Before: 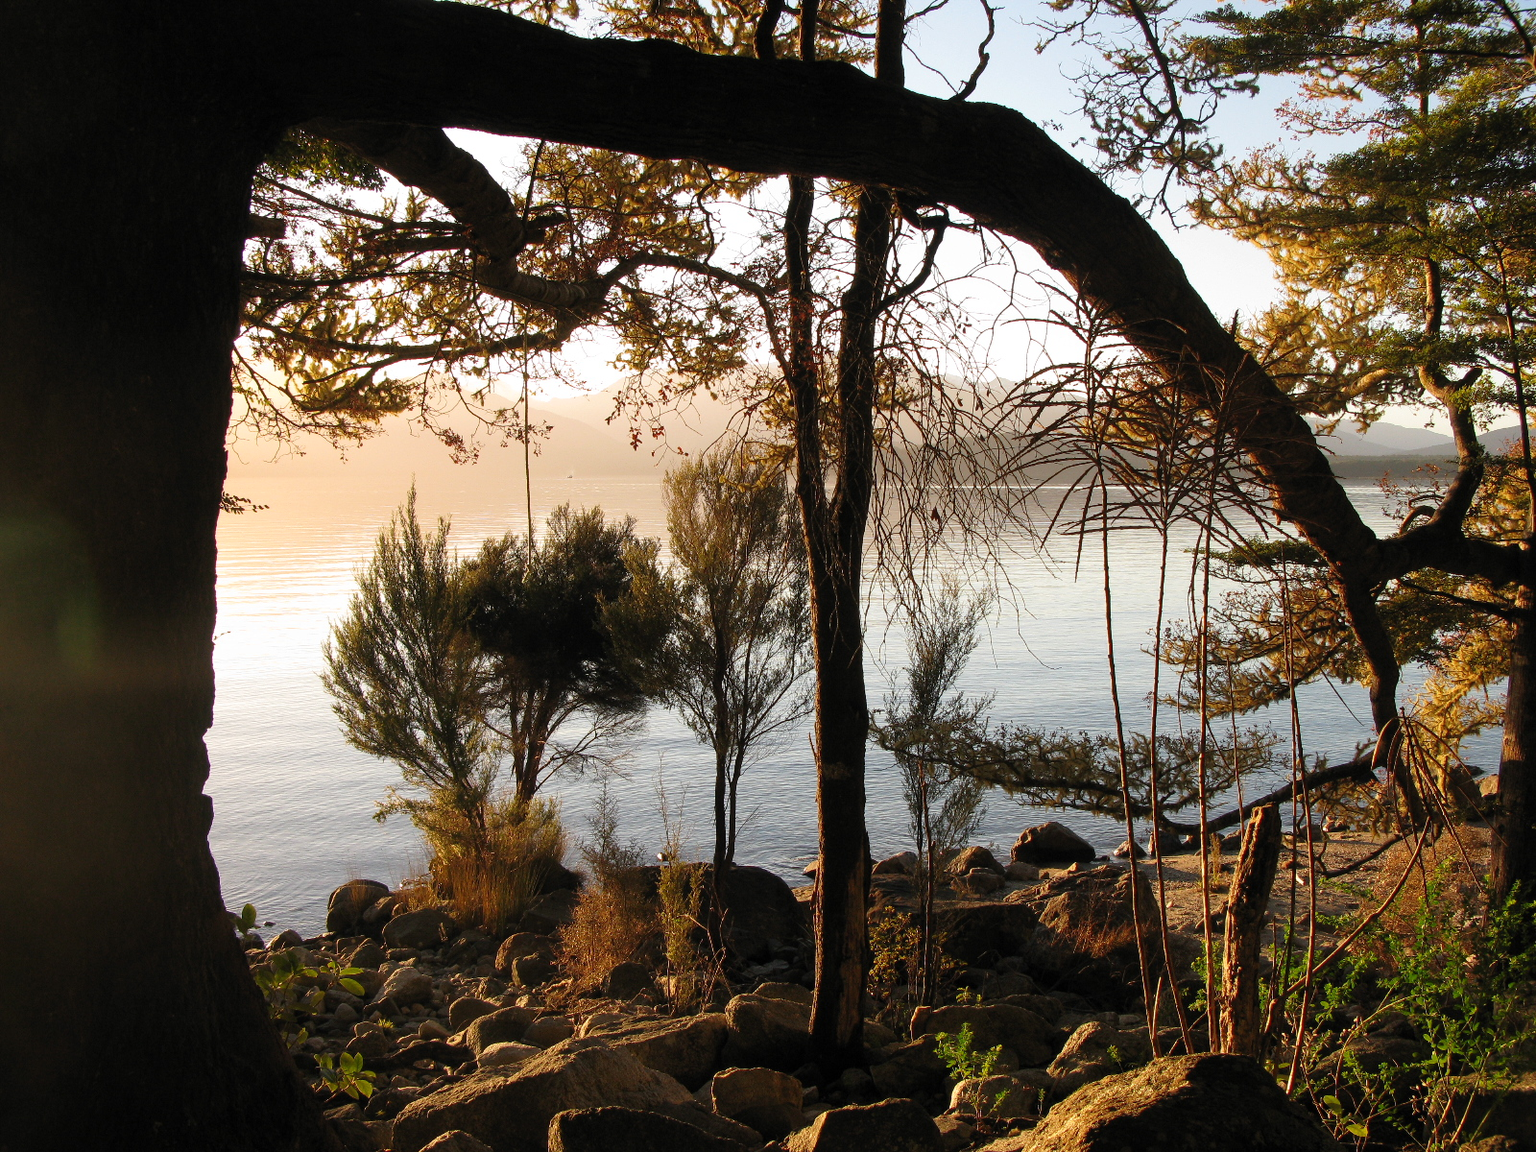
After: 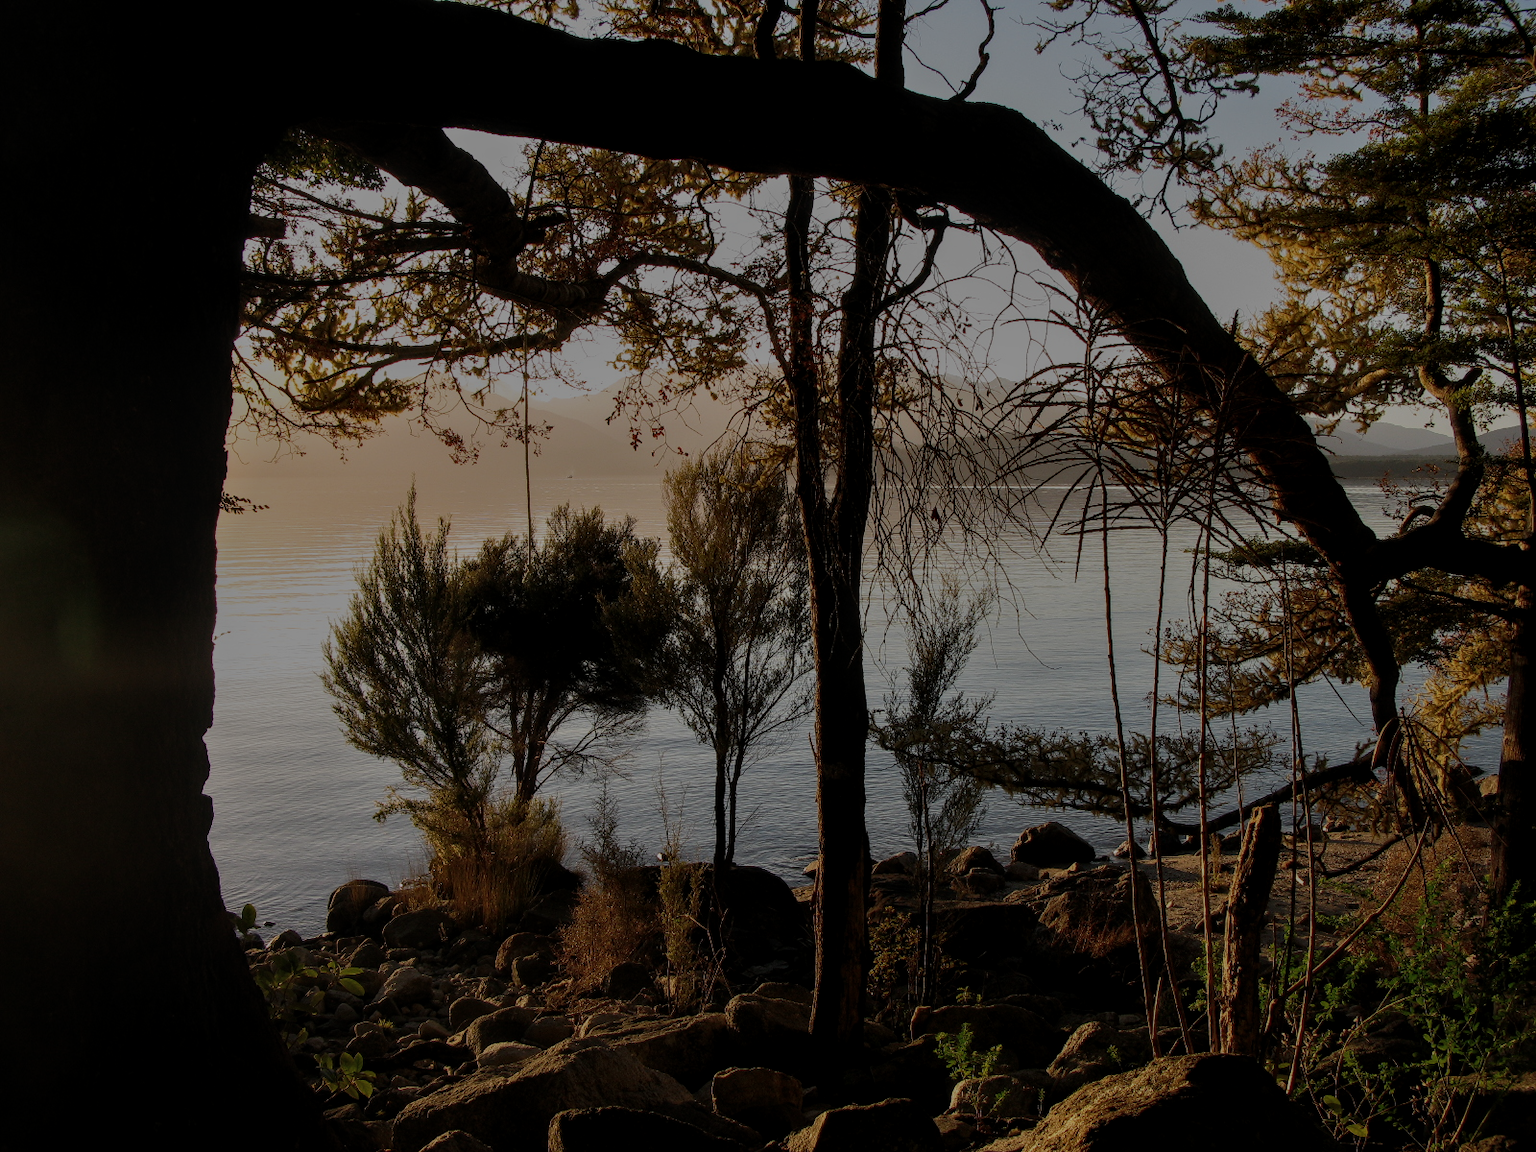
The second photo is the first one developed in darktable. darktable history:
tone equalizer: -8 EV -2 EV, -7 EV -2 EV, -6 EV -2 EV, -5 EV -2 EV, -4 EV -2 EV, -3 EV -2 EV, -2 EV -2 EV, -1 EV -1.63 EV, +0 EV -2 EV
local contrast: on, module defaults
